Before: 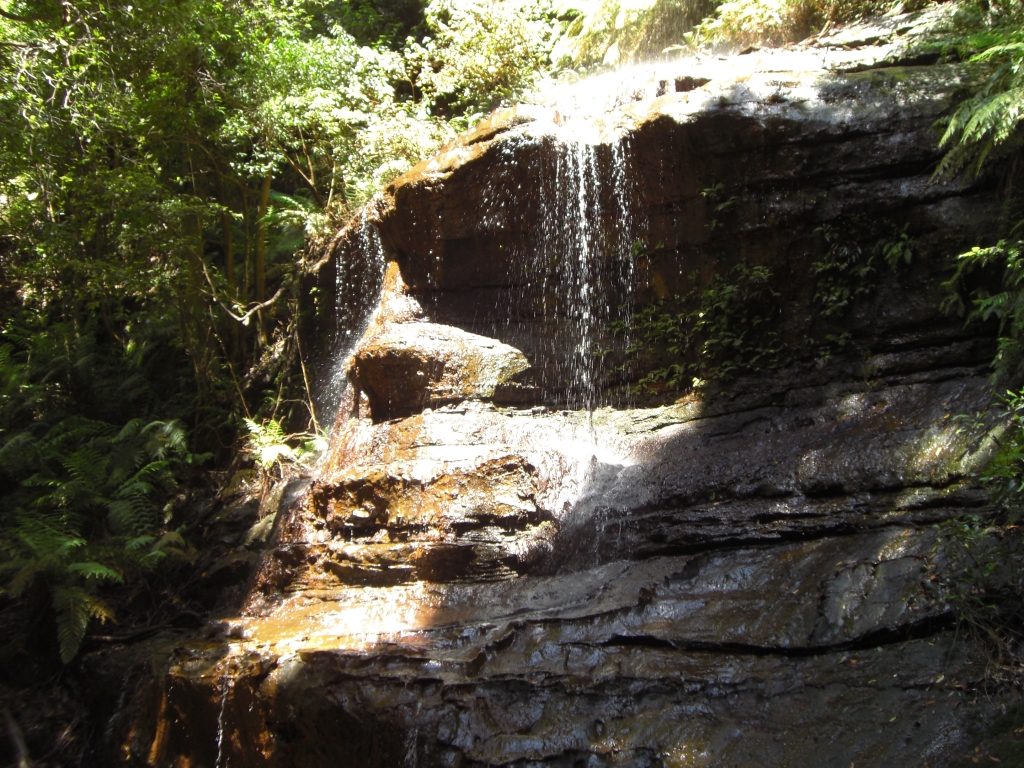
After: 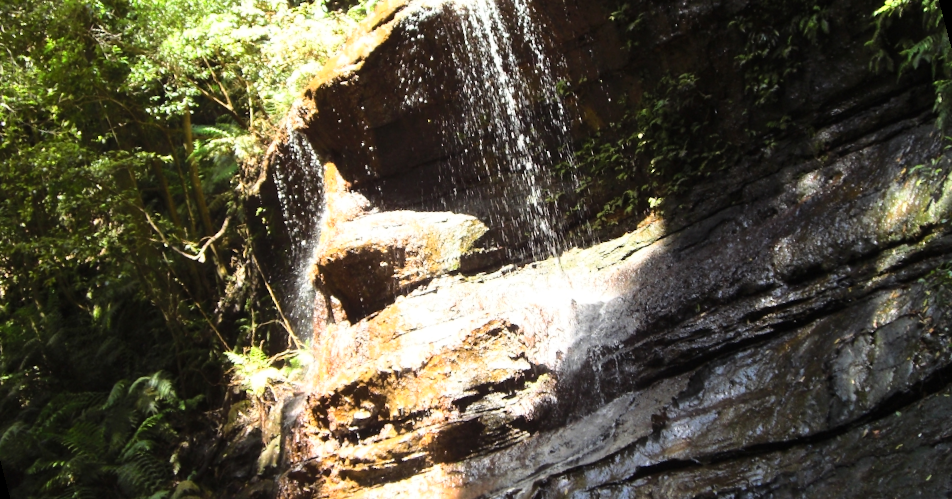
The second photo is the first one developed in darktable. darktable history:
rotate and perspective: rotation -14.8°, crop left 0.1, crop right 0.903, crop top 0.25, crop bottom 0.748
base curve: curves: ch0 [(0, 0) (0.028, 0.03) (0.121, 0.232) (0.46, 0.748) (0.859, 0.968) (1, 1)]
